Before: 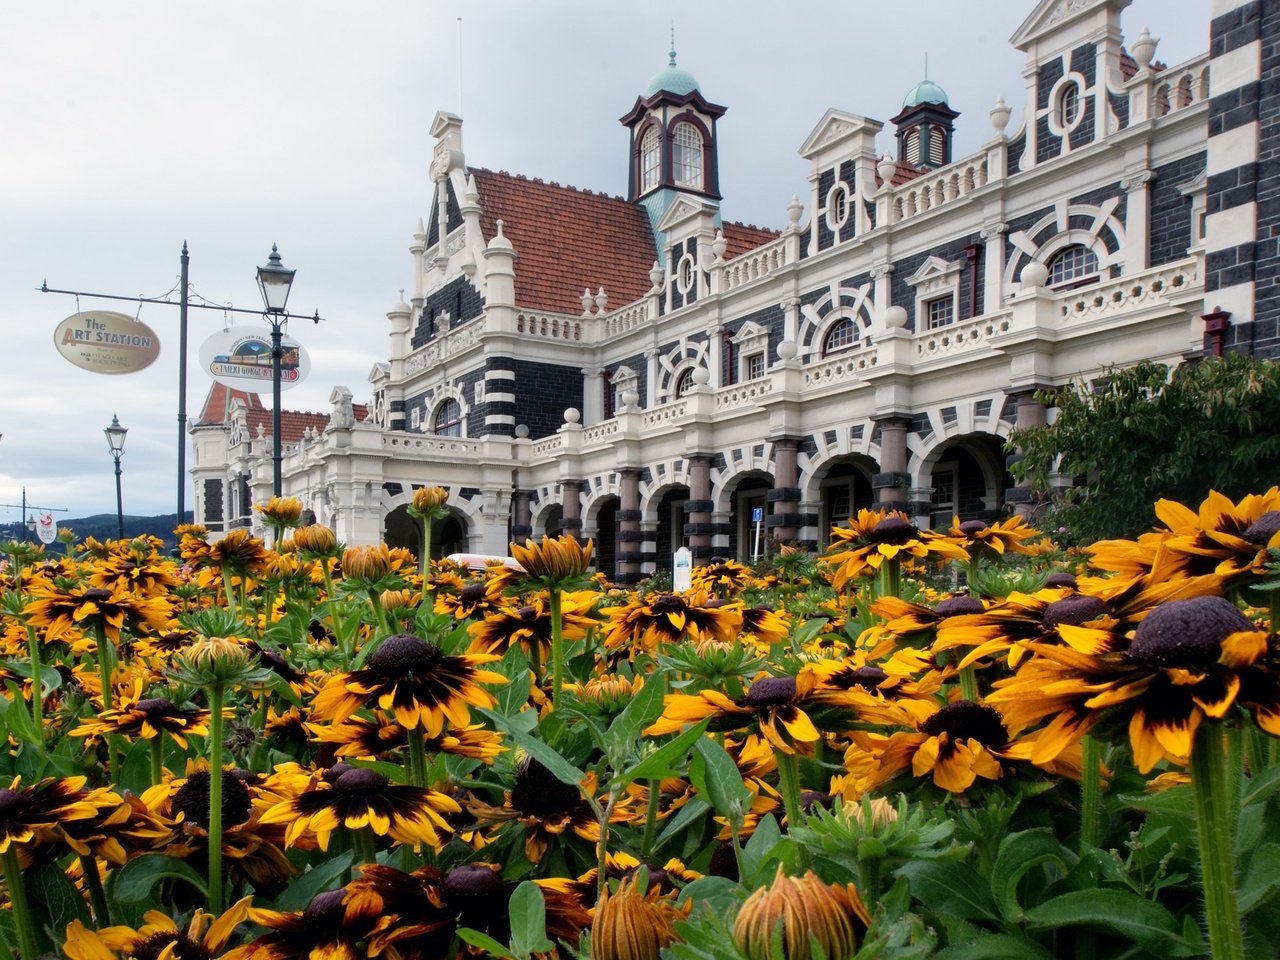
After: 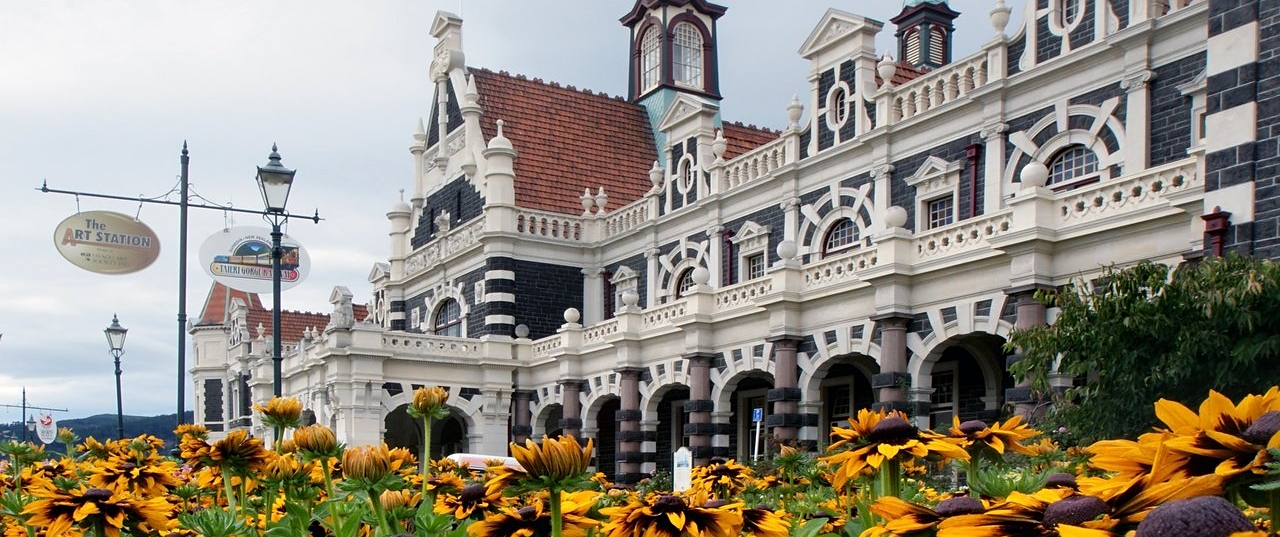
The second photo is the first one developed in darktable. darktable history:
crop and rotate: top 10.491%, bottom 33.523%
sharpen: amount 0.211
tone equalizer: edges refinement/feathering 500, mask exposure compensation -1.57 EV, preserve details no
